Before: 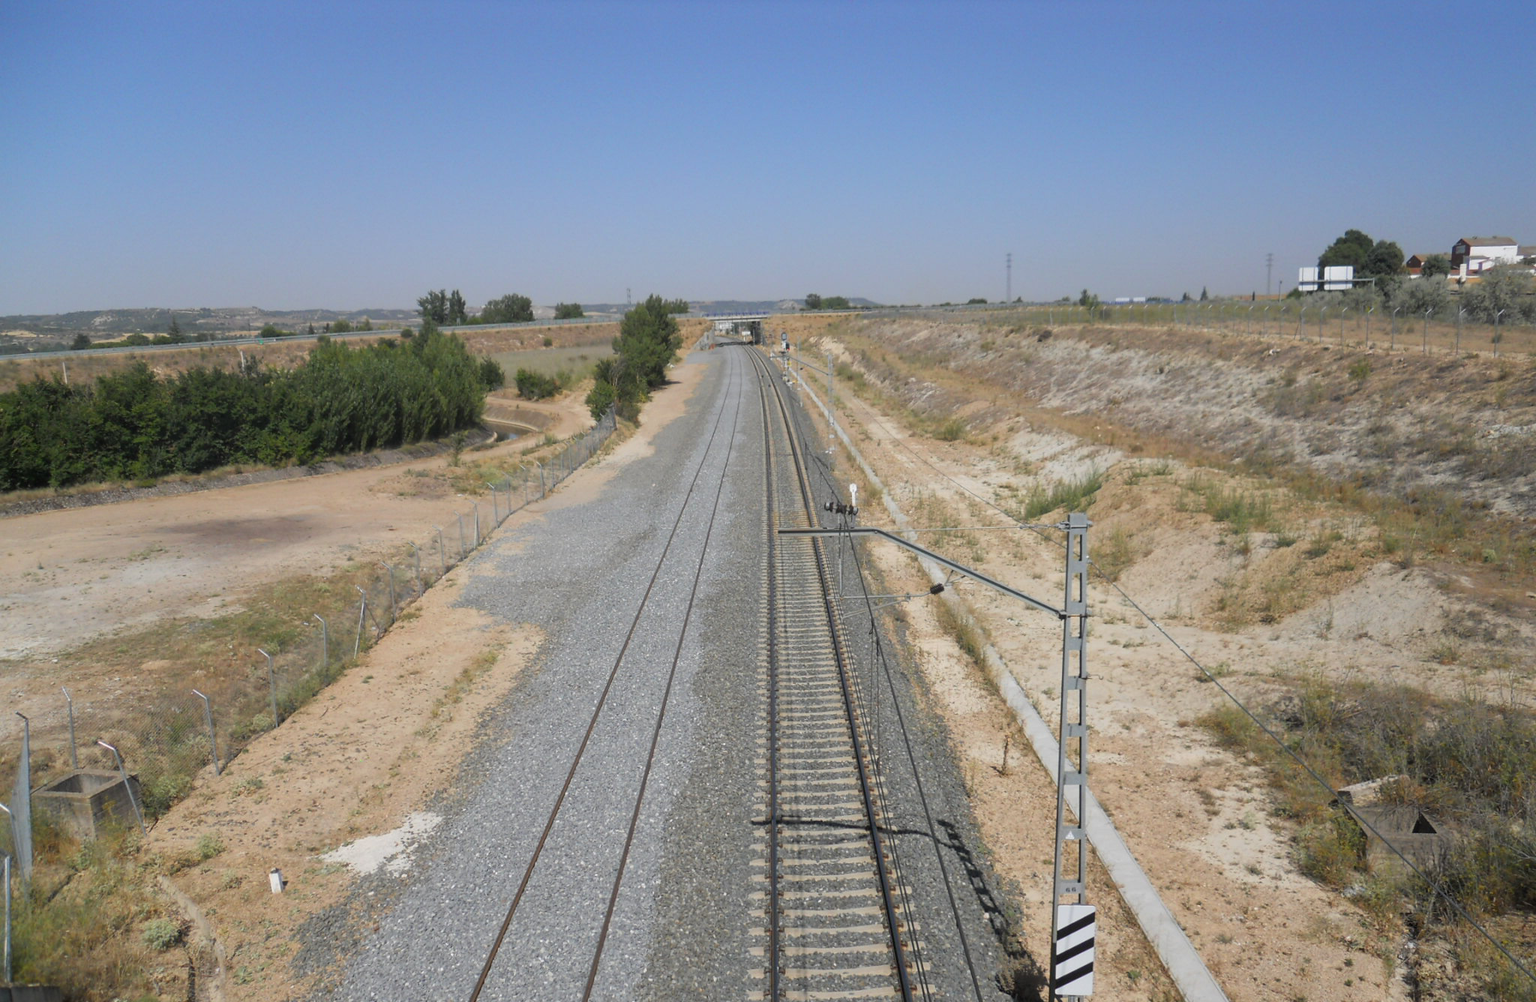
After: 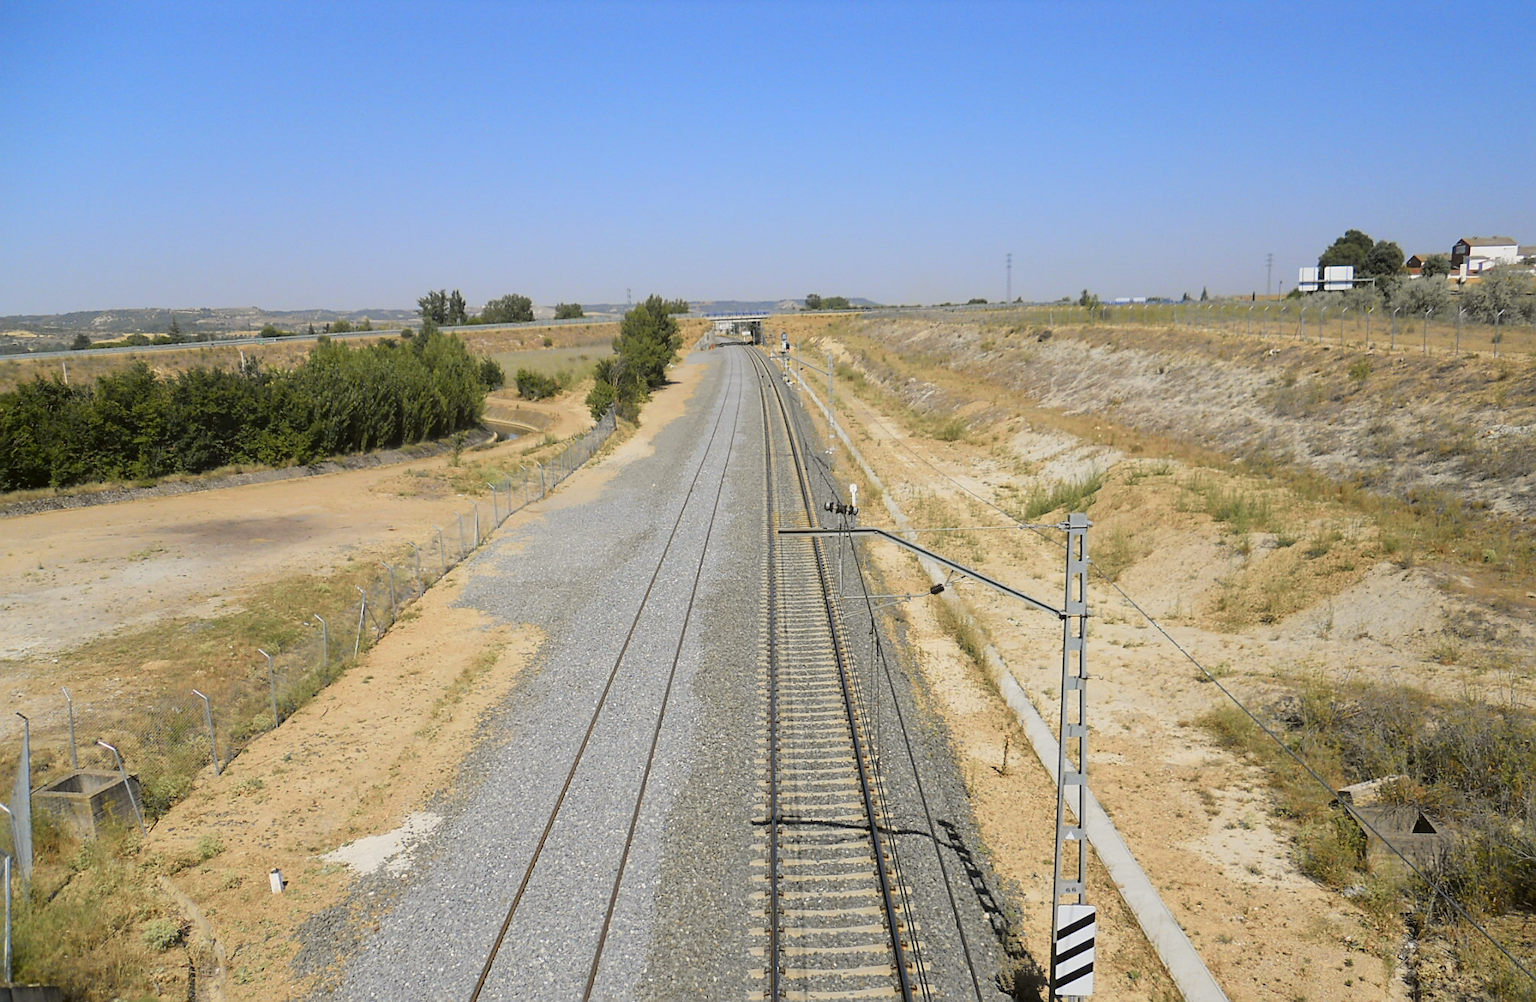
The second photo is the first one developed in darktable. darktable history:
sharpen: on, module defaults
color contrast: green-magenta contrast 0.8, blue-yellow contrast 1.1, unbound 0
tone curve: curves: ch0 [(0, 0.021) (0.049, 0.044) (0.152, 0.14) (0.328, 0.377) (0.473, 0.543) (0.641, 0.705) (0.868, 0.887) (1, 0.969)]; ch1 [(0, 0) (0.302, 0.331) (0.427, 0.433) (0.472, 0.47) (0.502, 0.503) (0.522, 0.526) (0.564, 0.591) (0.602, 0.632) (0.677, 0.701) (0.859, 0.885) (1, 1)]; ch2 [(0, 0) (0.33, 0.301) (0.447, 0.44) (0.487, 0.496) (0.502, 0.516) (0.535, 0.554) (0.565, 0.598) (0.618, 0.629) (1, 1)], color space Lab, independent channels, preserve colors none
